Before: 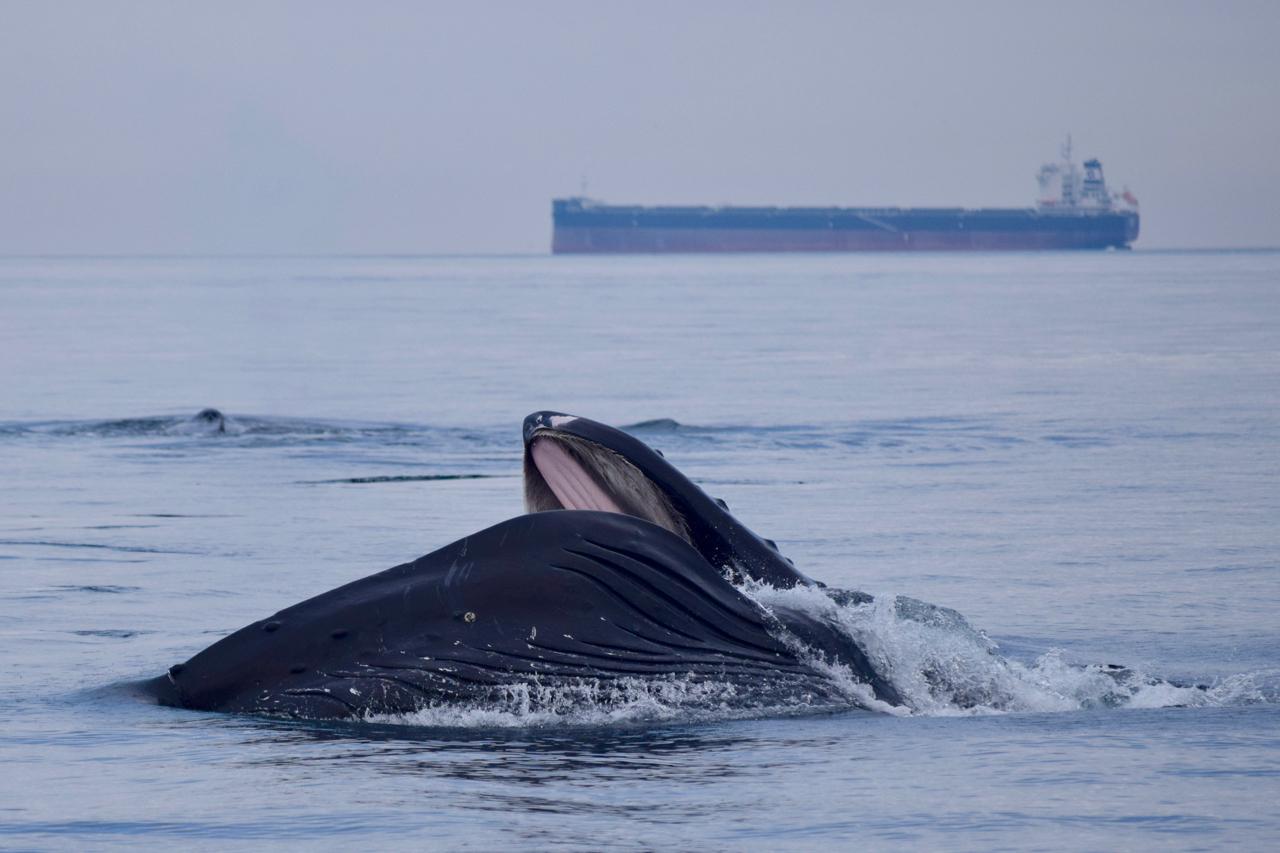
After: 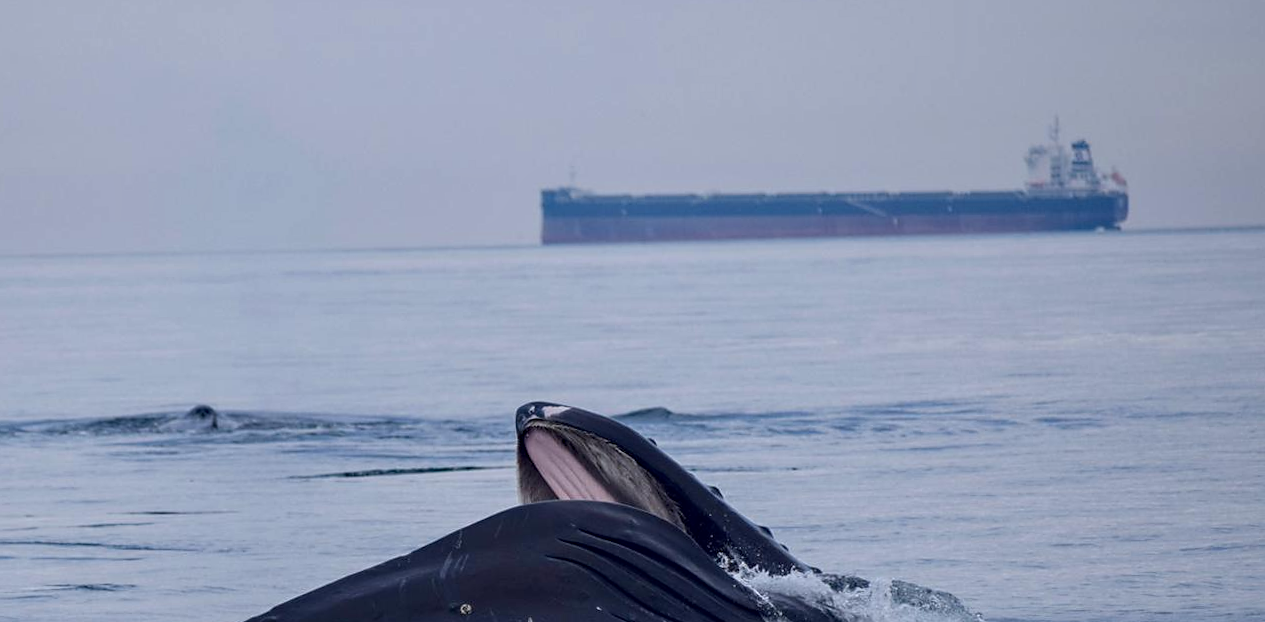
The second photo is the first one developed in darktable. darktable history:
local contrast: on, module defaults
sharpen: radius 1.864, amount 0.398, threshold 1.271
crop: bottom 24.988%
rotate and perspective: rotation -1°, crop left 0.011, crop right 0.989, crop top 0.025, crop bottom 0.975
